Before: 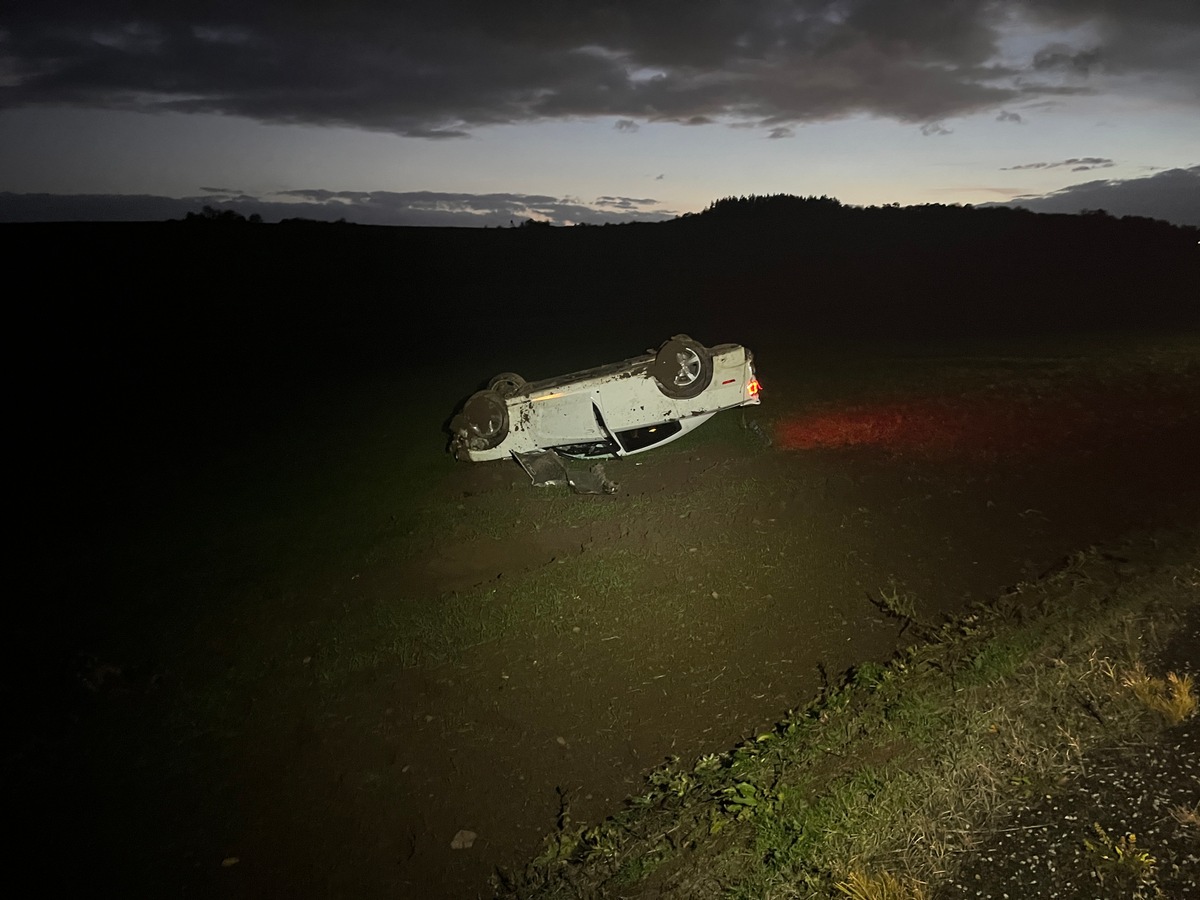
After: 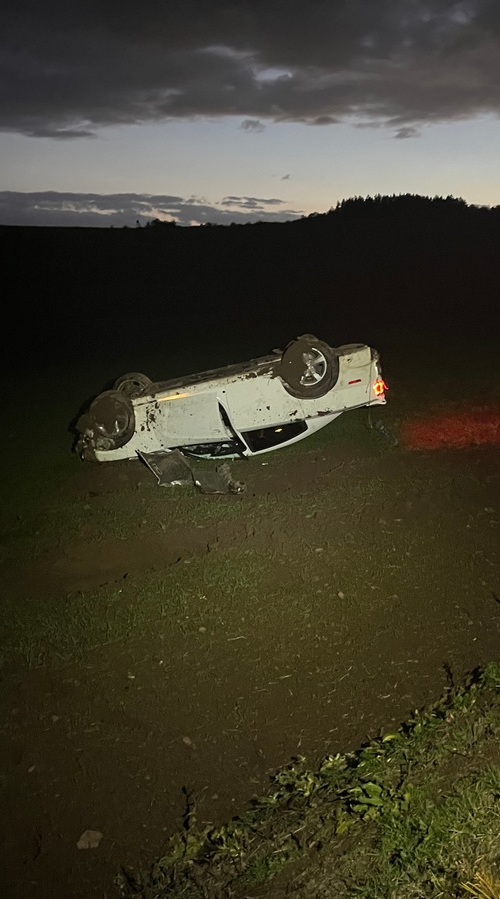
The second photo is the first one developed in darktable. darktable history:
crop: left 31.201%, right 27.116%
